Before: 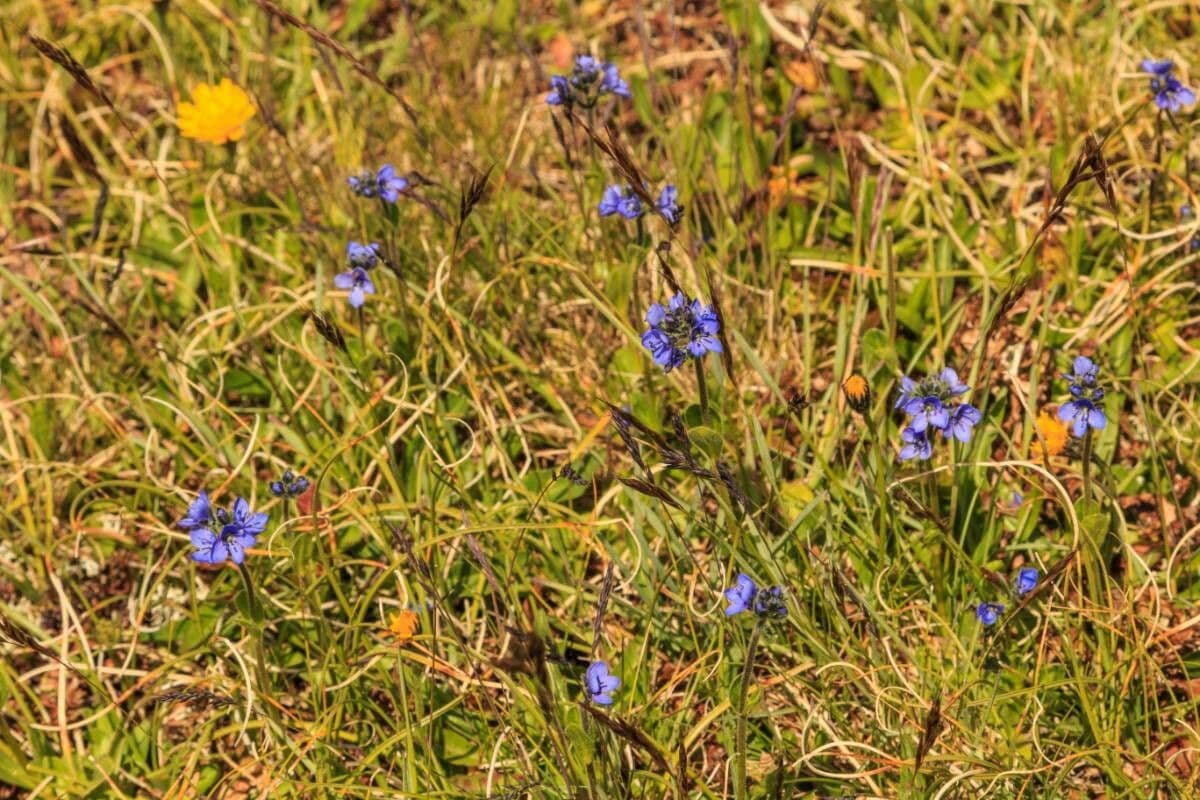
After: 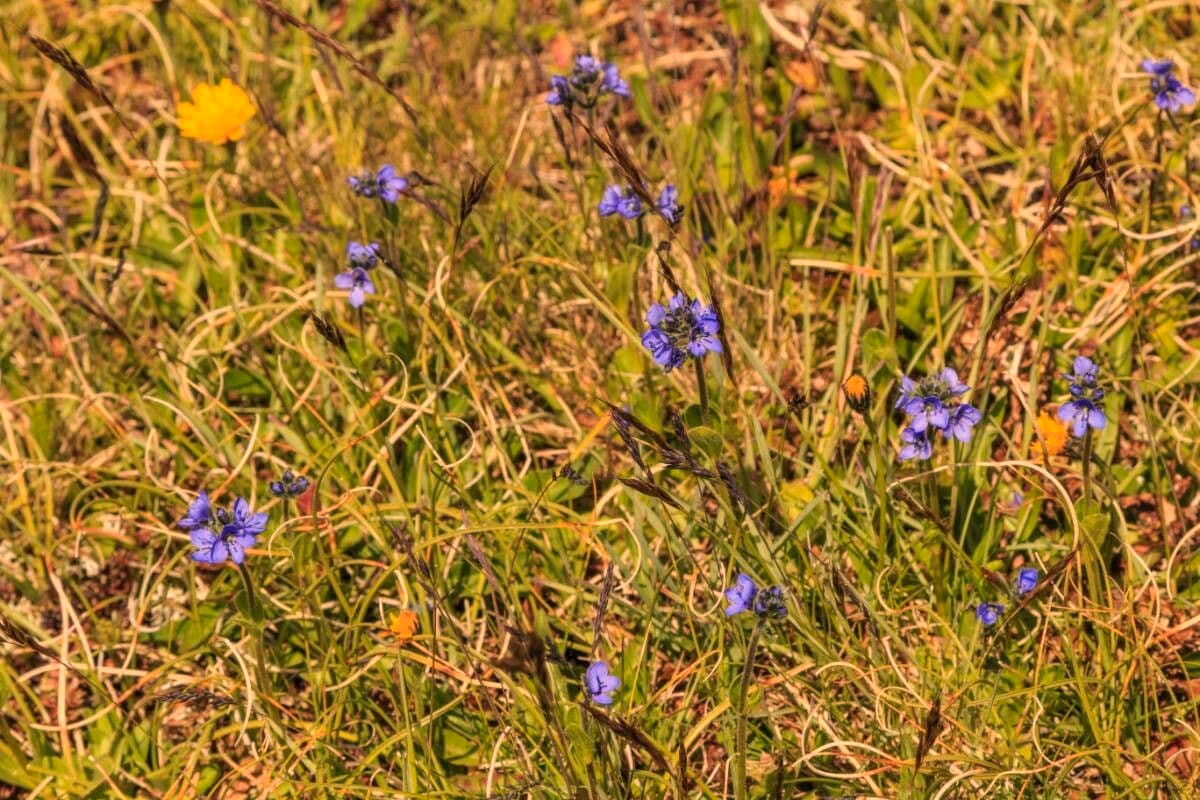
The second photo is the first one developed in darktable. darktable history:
color correction: highlights a* 12.36, highlights b* 5.56
